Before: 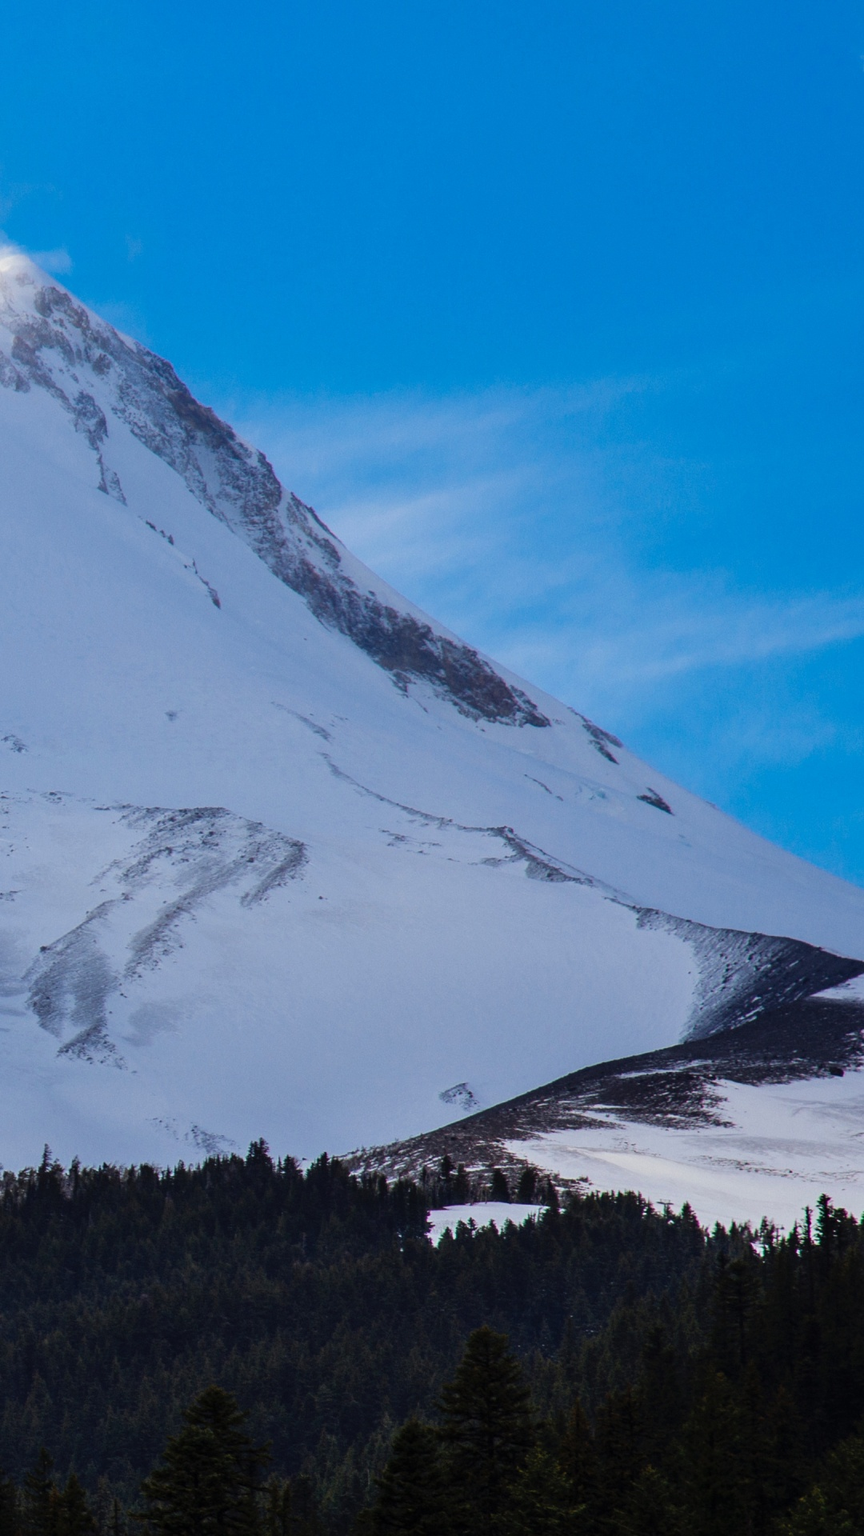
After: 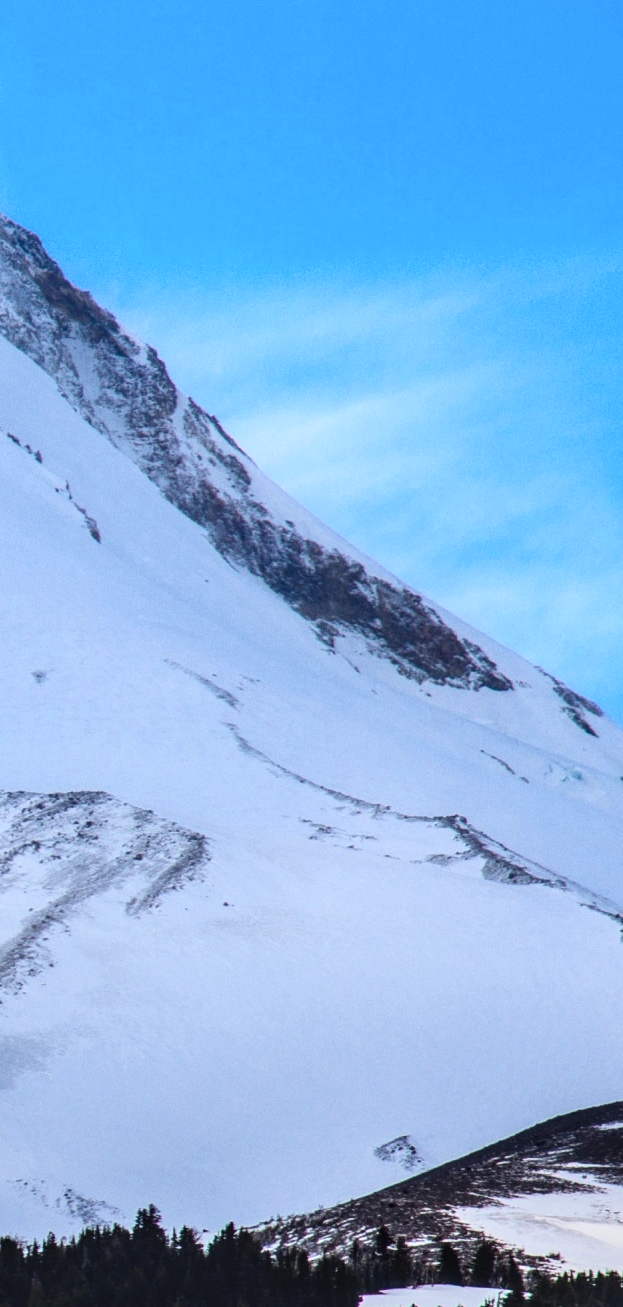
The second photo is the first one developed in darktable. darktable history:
crop: left 16.237%, top 11.399%, right 26.05%, bottom 20.527%
tone equalizer: -8 EV -0.418 EV, -7 EV -0.414 EV, -6 EV -0.302 EV, -5 EV -0.236 EV, -3 EV 0.236 EV, -2 EV 0.35 EV, -1 EV 0.39 EV, +0 EV 0.394 EV, mask exposure compensation -0.494 EV
local contrast: on, module defaults
contrast brightness saturation: contrast 0.242, brightness 0.09
